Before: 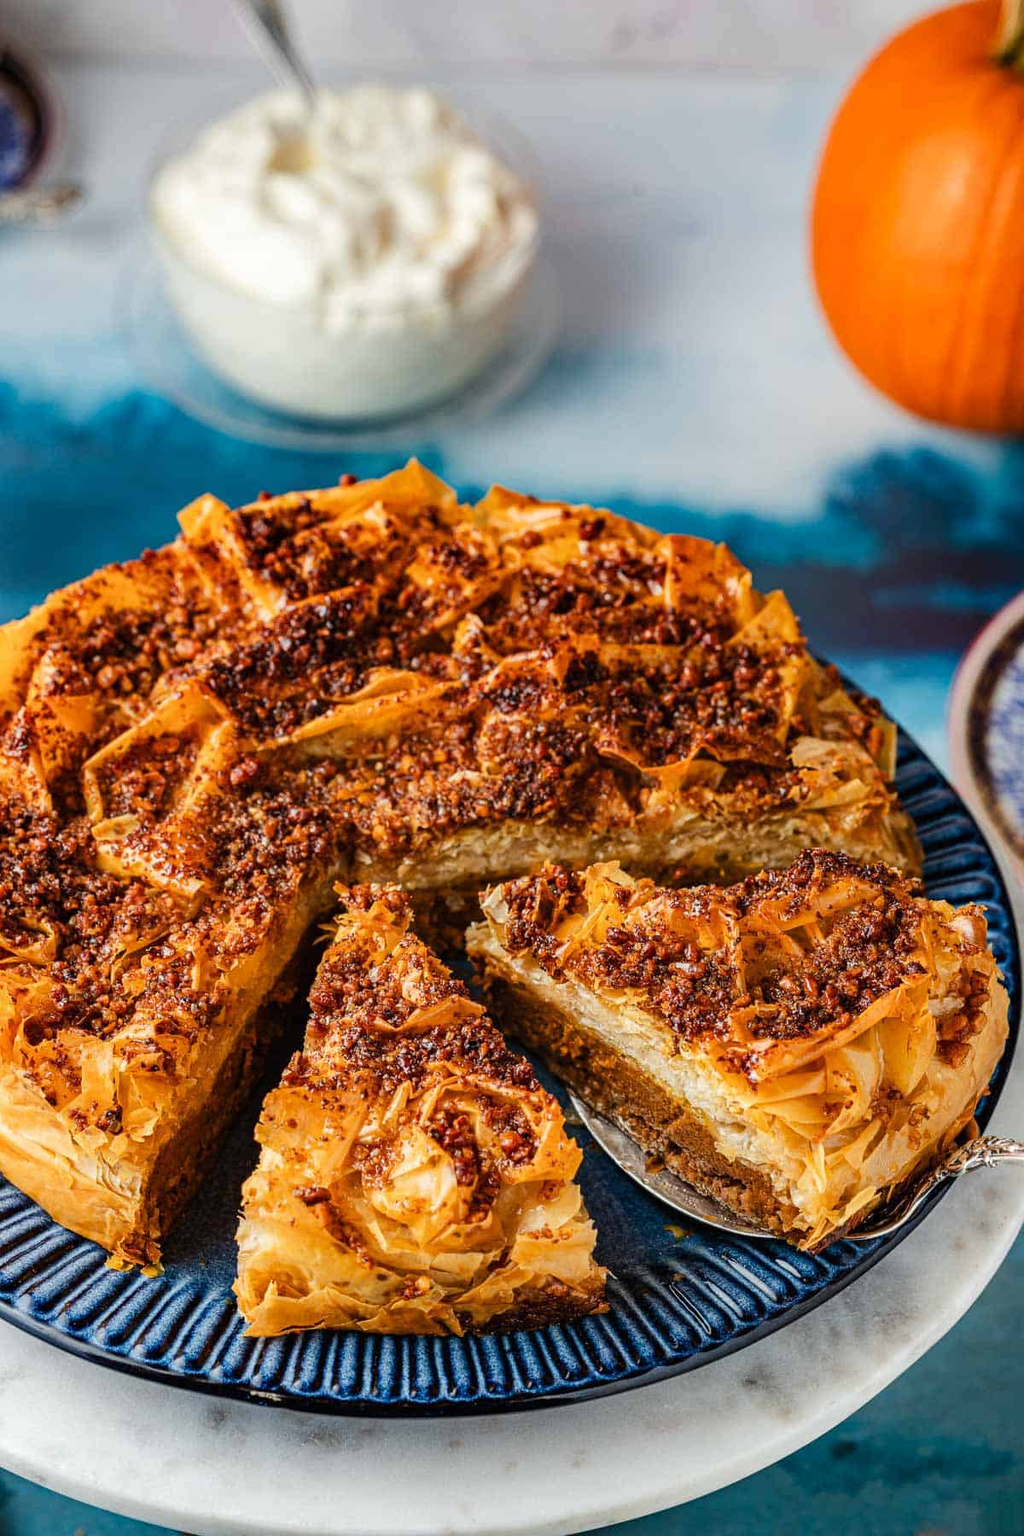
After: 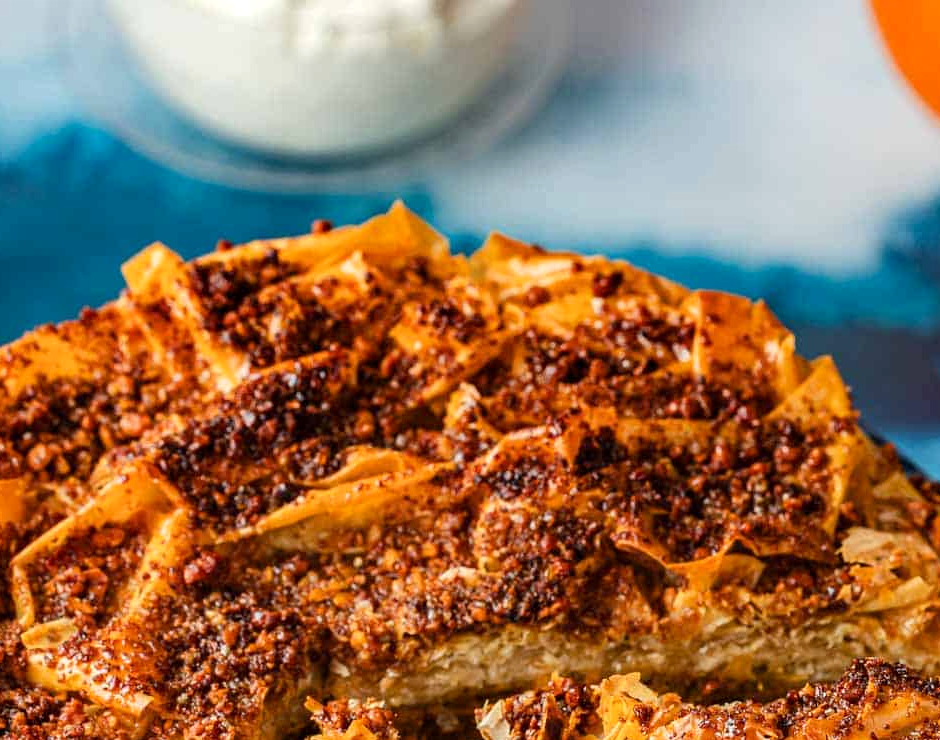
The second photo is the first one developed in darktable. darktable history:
exposure: black level correction 0.001, exposure 0.141 EV, compensate highlight preservation false
crop: left 7.205%, top 18.69%, right 14.441%, bottom 40.146%
